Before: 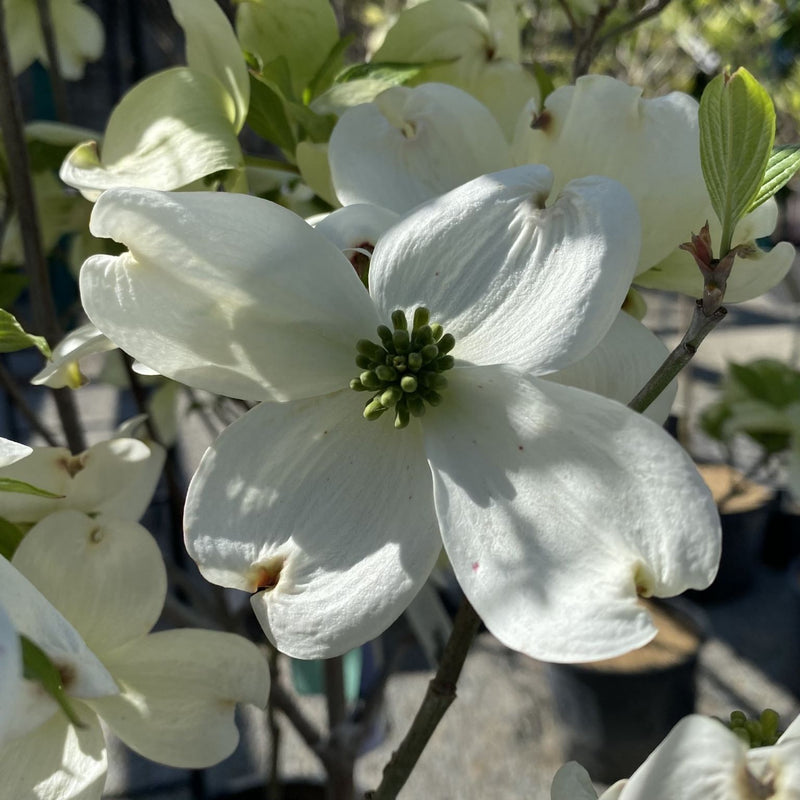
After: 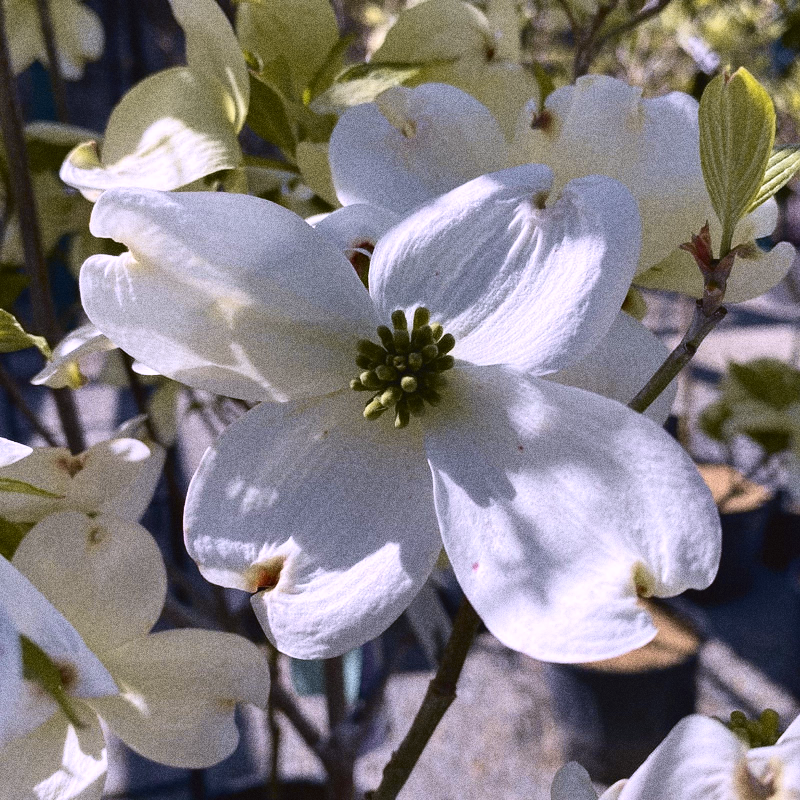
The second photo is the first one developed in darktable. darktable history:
tone curve: curves: ch0 [(0, 0.036) (0.119, 0.115) (0.461, 0.479) (0.715, 0.767) (0.817, 0.865) (1, 0.998)]; ch1 [(0, 0) (0.377, 0.416) (0.44, 0.478) (0.487, 0.498) (0.514, 0.525) (0.538, 0.552) (0.67, 0.688) (1, 1)]; ch2 [(0, 0) (0.38, 0.405) (0.463, 0.445) (0.492, 0.486) (0.524, 0.541) (0.578, 0.59) (0.653, 0.658) (1, 1)], color space Lab, independent channels, preserve colors none
white balance: red 1.042, blue 1.17
grain: strength 49.07%
